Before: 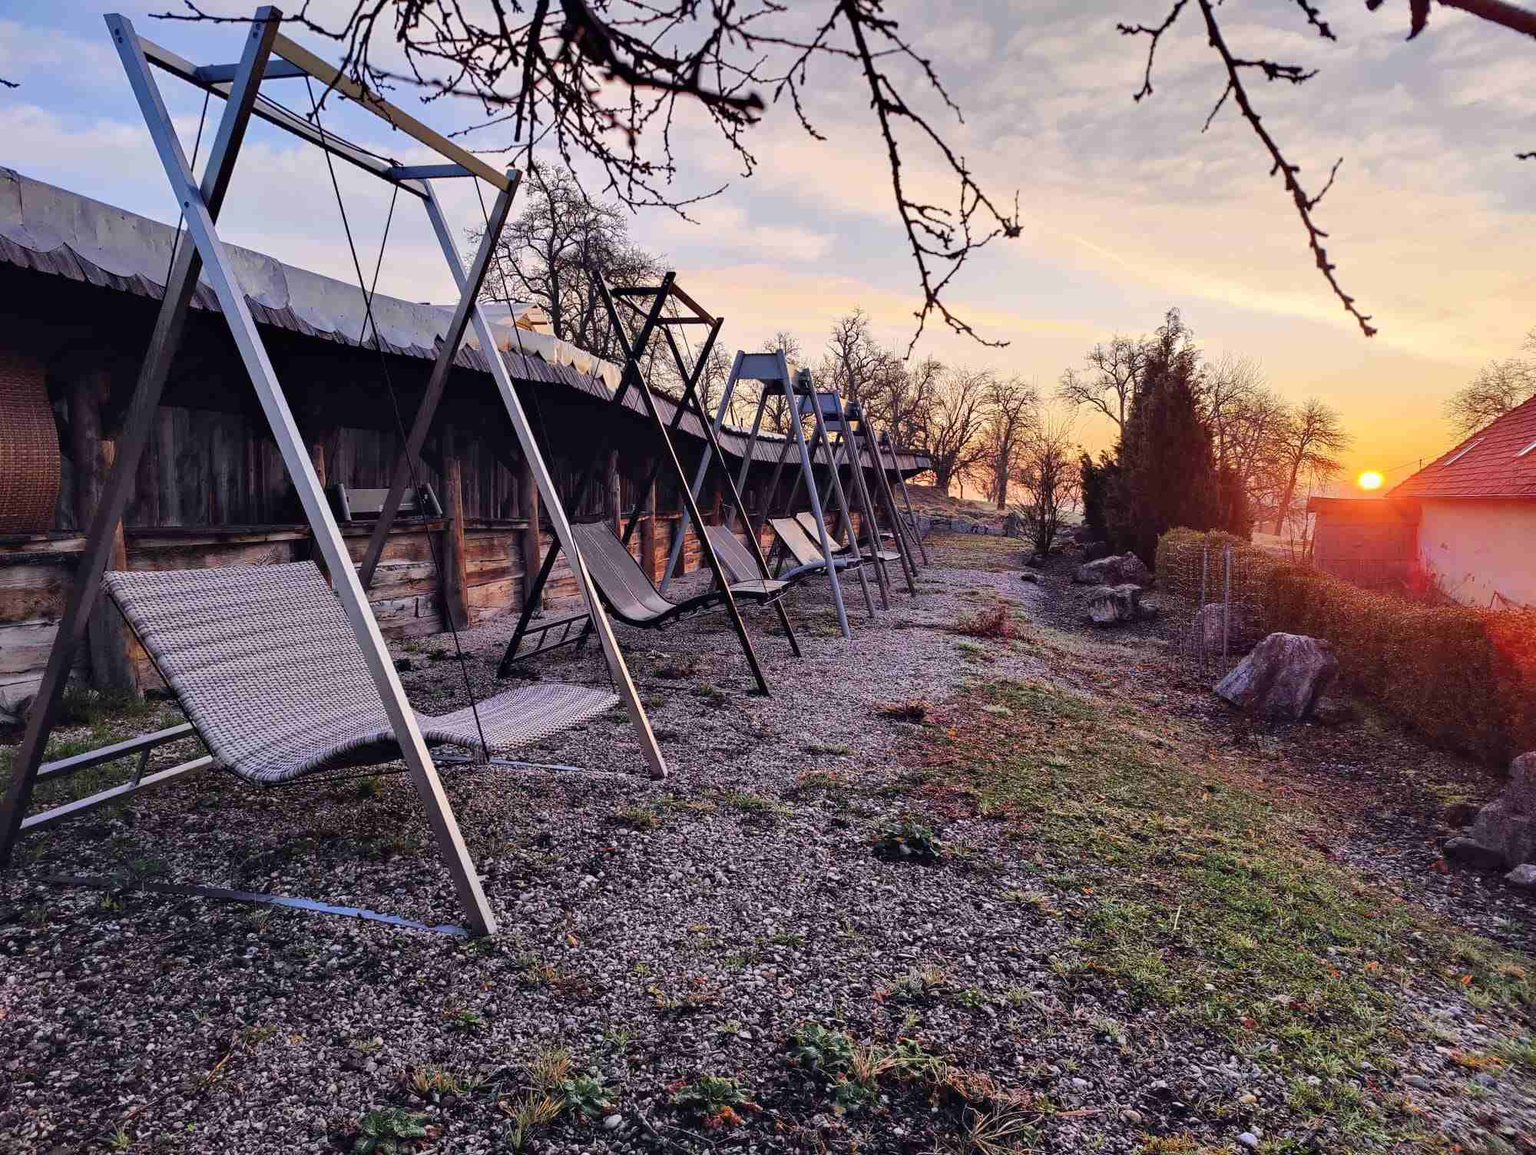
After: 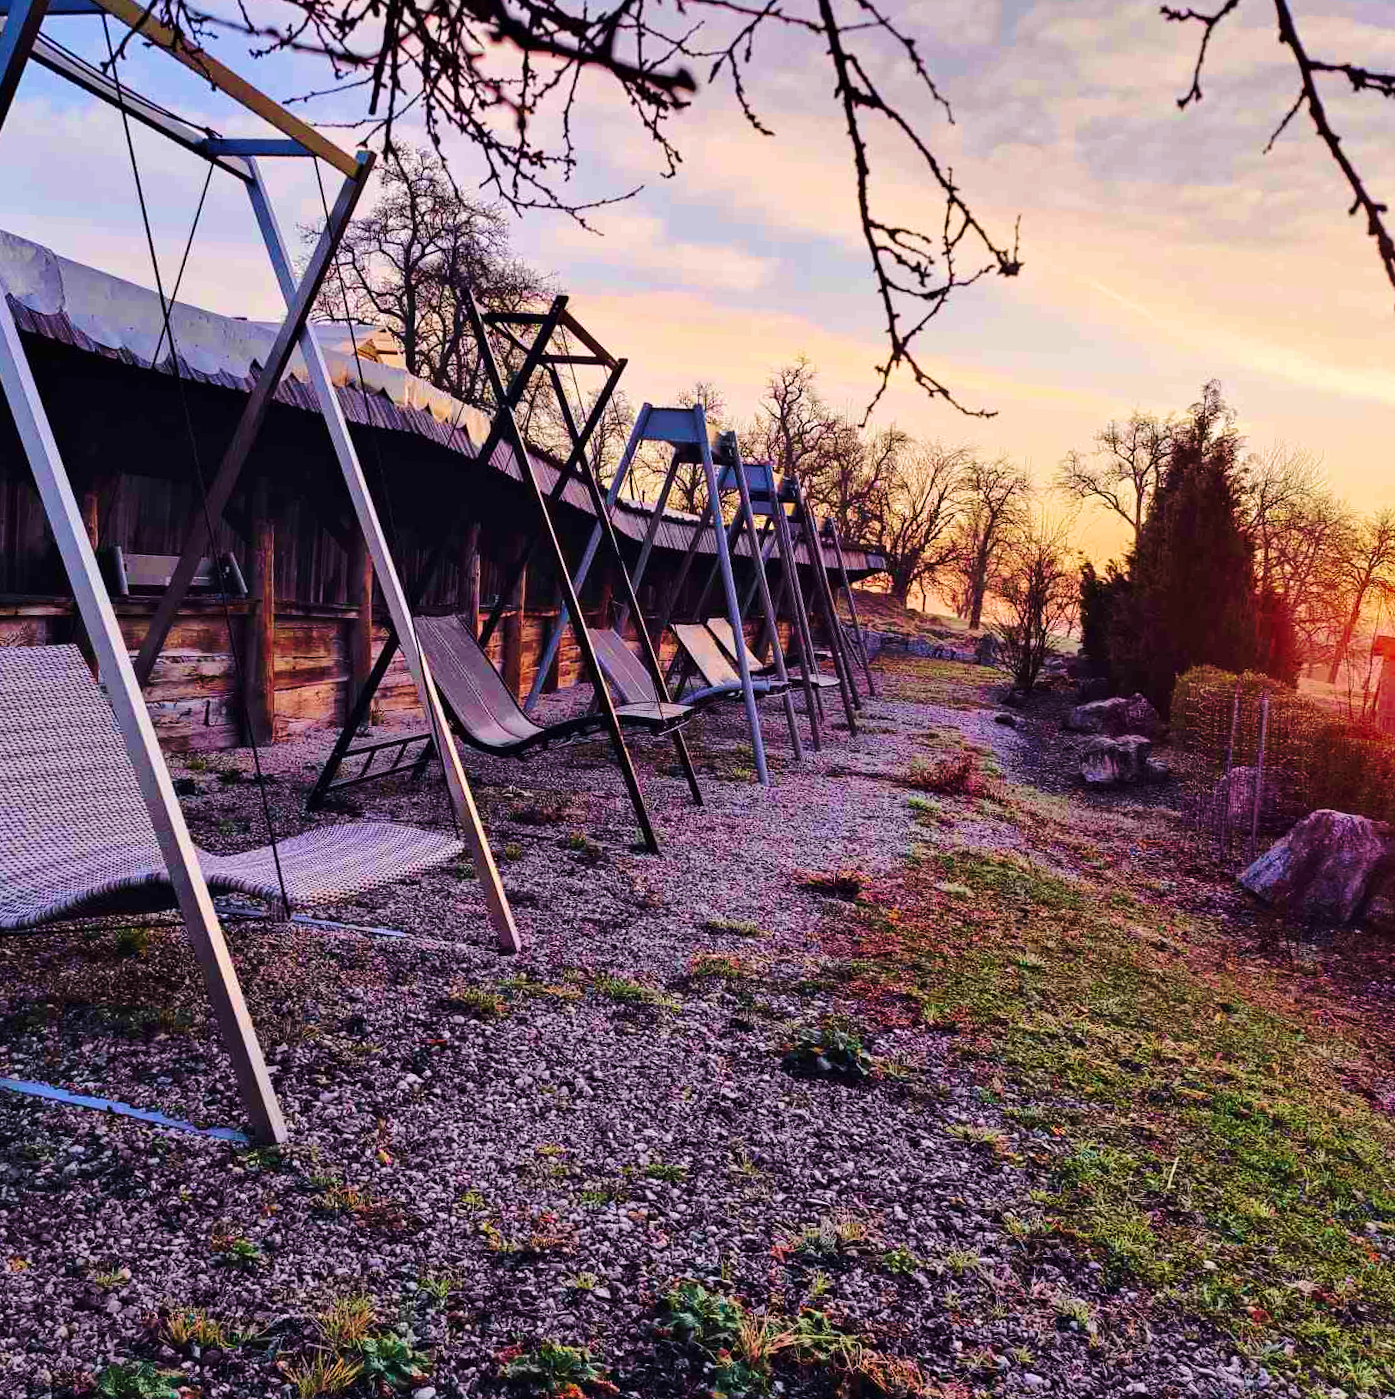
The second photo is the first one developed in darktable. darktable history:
velvia: strength 56%
base curve: curves: ch0 [(0, 0) (0.073, 0.04) (0.157, 0.139) (0.492, 0.492) (0.758, 0.758) (1, 1)], preserve colors none
crop and rotate: angle -3.27°, left 14.277%, top 0.028%, right 10.766%, bottom 0.028%
levels: levels [0, 0.478, 1]
